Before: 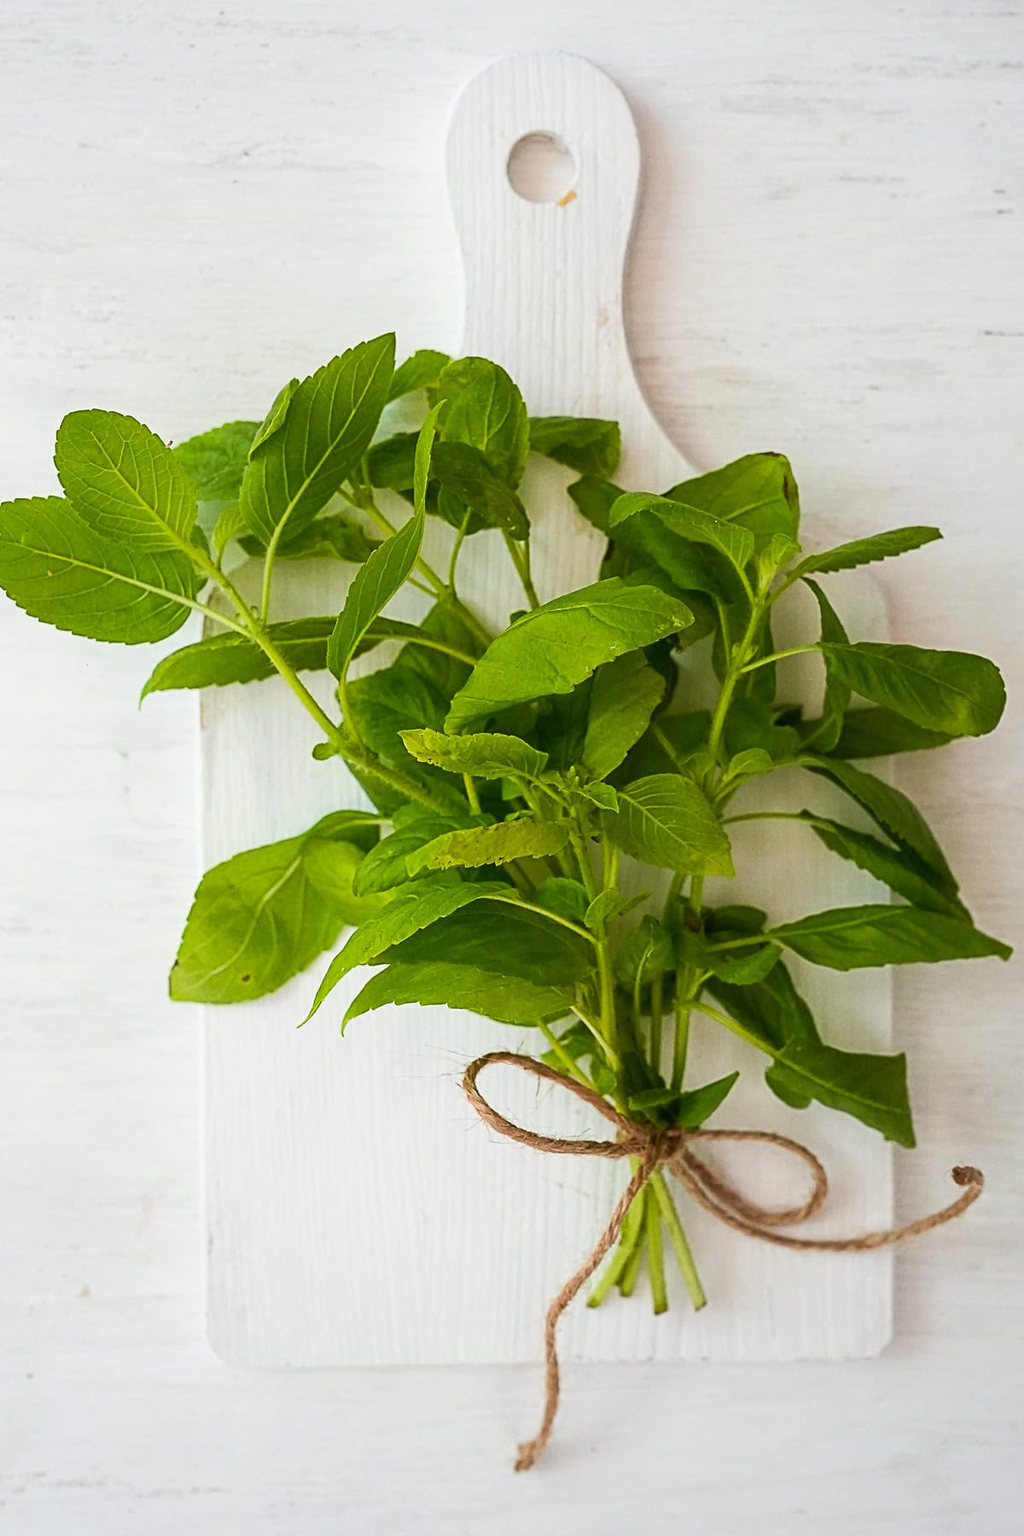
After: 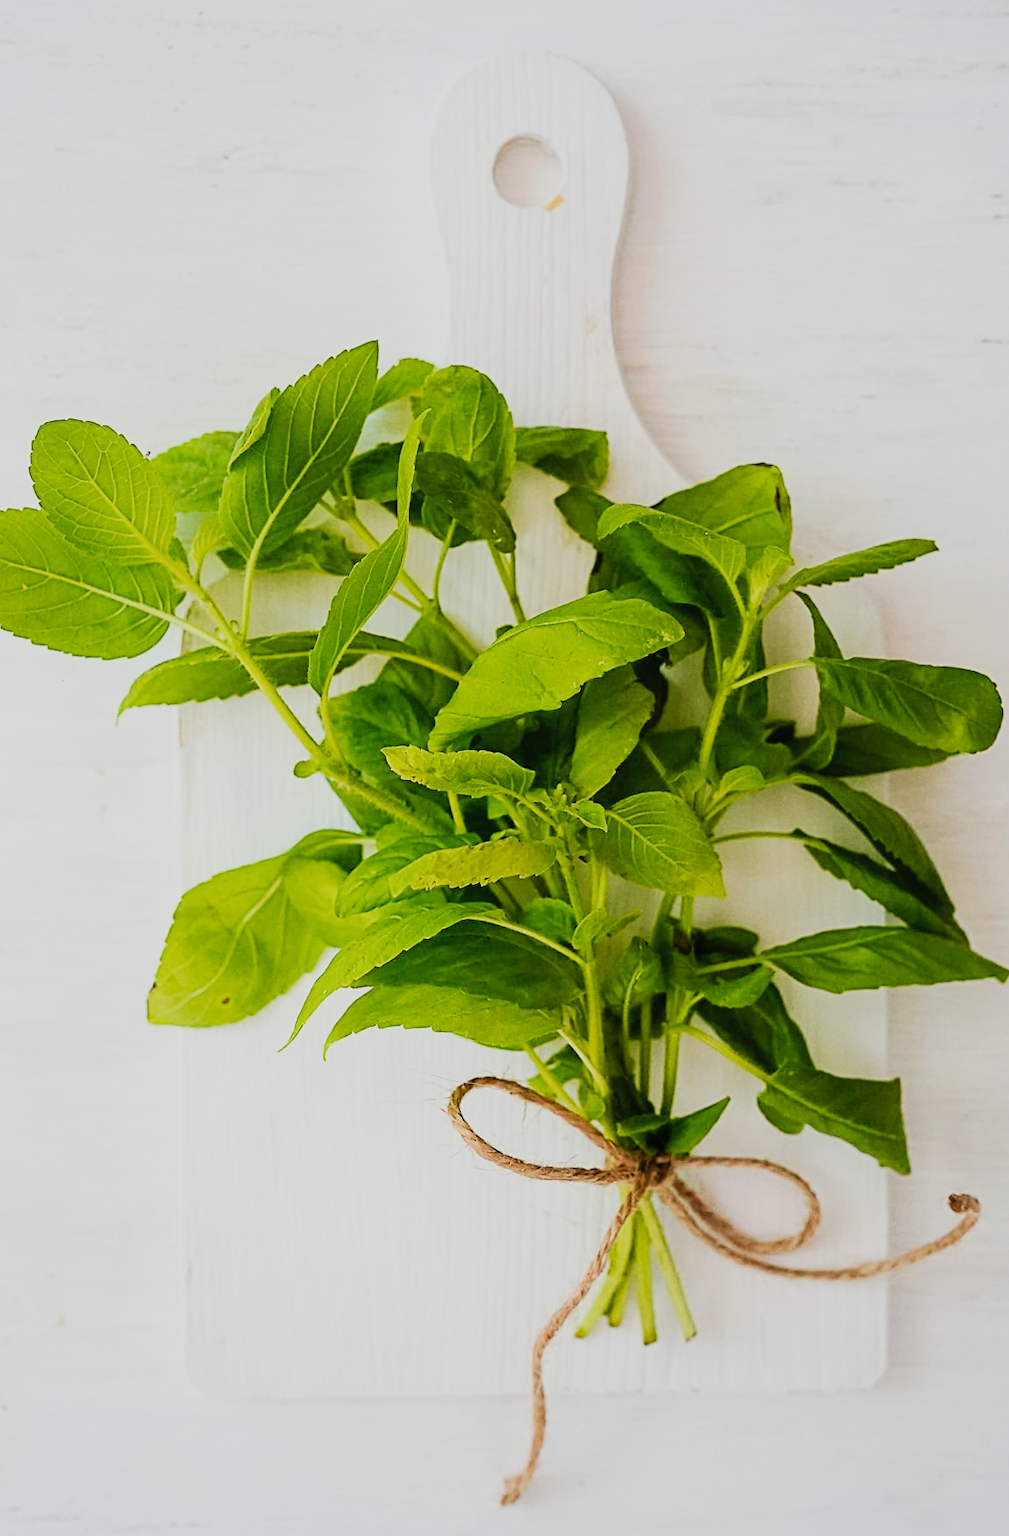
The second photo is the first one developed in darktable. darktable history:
filmic rgb: black relative exposure -7.65 EV, white relative exposure 4.56 EV, hardness 3.61, color science v6 (2022)
tone curve: curves: ch0 [(0, 0) (0.003, 0.012) (0.011, 0.02) (0.025, 0.032) (0.044, 0.046) (0.069, 0.06) (0.1, 0.09) (0.136, 0.133) (0.177, 0.182) (0.224, 0.247) (0.277, 0.316) (0.335, 0.396) (0.399, 0.48) (0.468, 0.568) (0.543, 0.646) (0.623, 0.717) (0.709, 0.777) (0.801, 0.846) (0.898, 0.912) (1, 1)], preserve colors none
crop and rotate: left 2.536%, right 1.107%, bottom 2.246%
